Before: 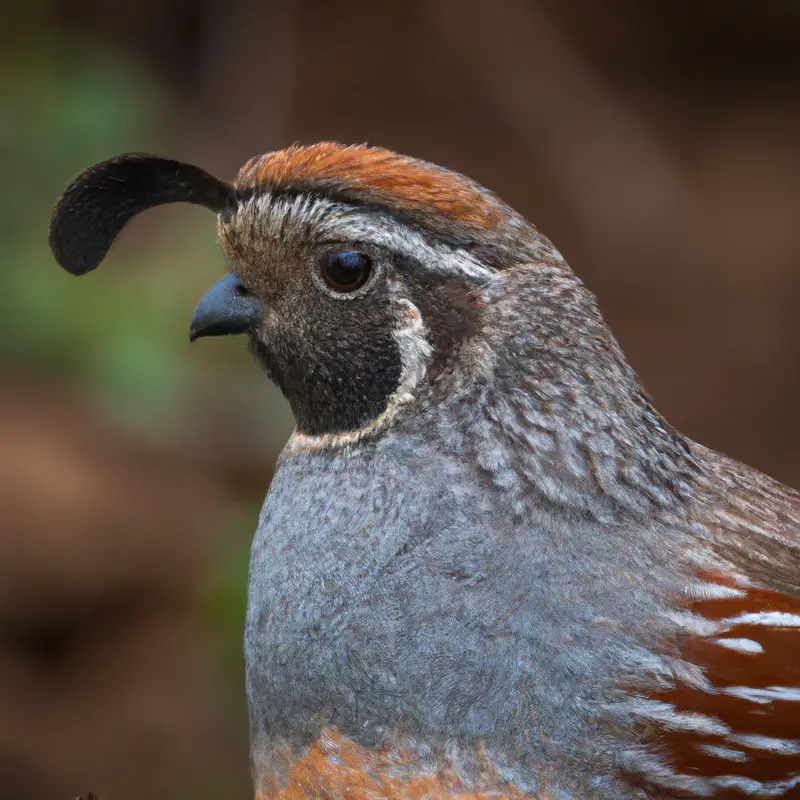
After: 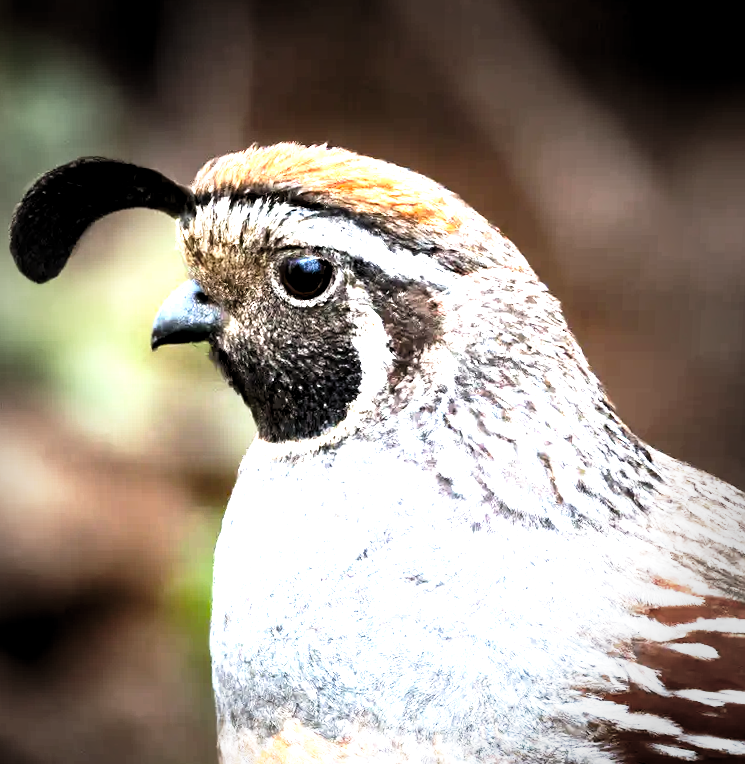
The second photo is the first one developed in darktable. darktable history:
exposure: exposure 0.7 EV, compensate highlight preservation false
vignetting: fall-off start 64.63%, center (-0.034, 0.148), width/height ratio 0.881
crop: left 1.743%, right 0.268%, bottom 2.011%
levels: levels [0.052, 0.496, 0.908]
rotate and perspective: rotation 0.074°, lens shift (vertical) 0.096, lens shift (horizontal) -0.041, crop left 0.043, crop right 0.952, crop top 0.024, crop bottom 0.979
base curve: curves: ch0 [(0, 0) (0.012, 0.01) (0.073, 0.168) (0.31, 0.711) (0.645, 0.957) (1, 1)], preserve colors none
tone equalizer: -8 EV -1.08 EV, -7 EV -1.01 EV, -6 EV -0.867 EV, -5 EV -0.578 EV, -3 EV 0.578 EV, -2 EV 0.867 EV, -1 EV 1.01 EV, +0 EV 1.08 EV, edges refinement/feathering 500, mask exposure compensation -1.57 EV, preserve details no
